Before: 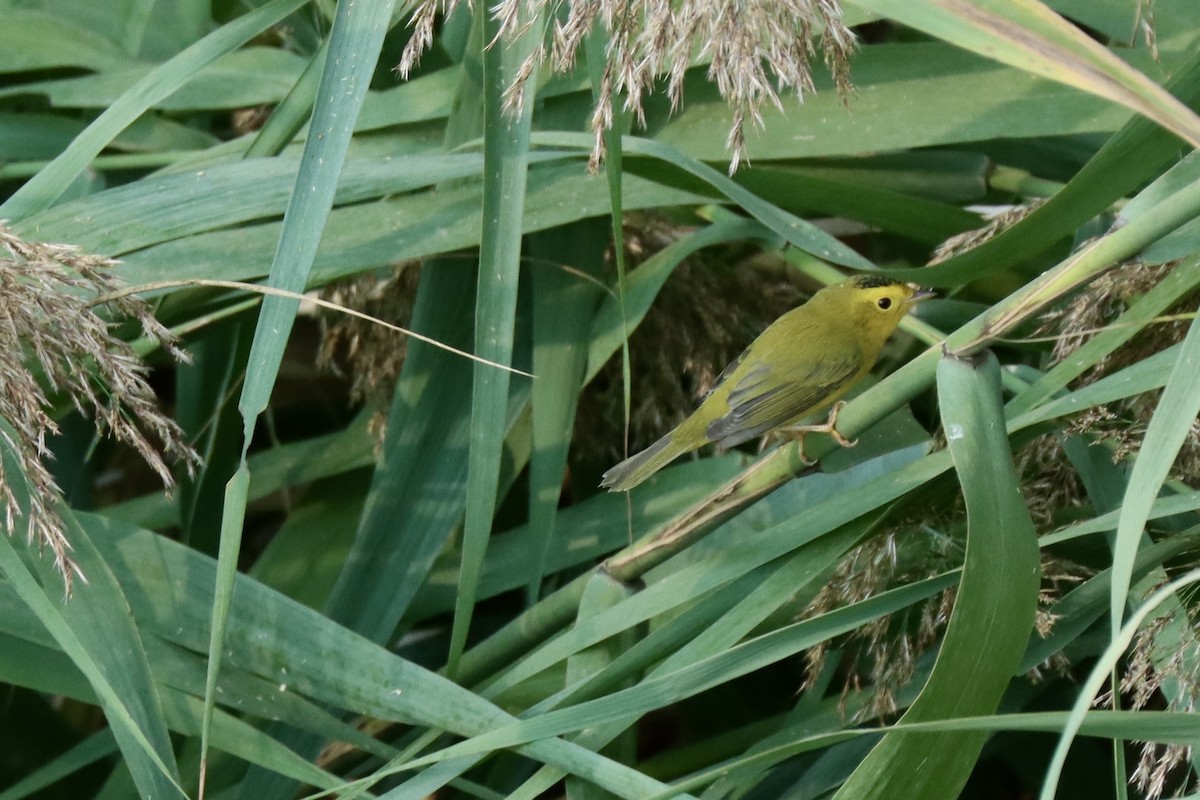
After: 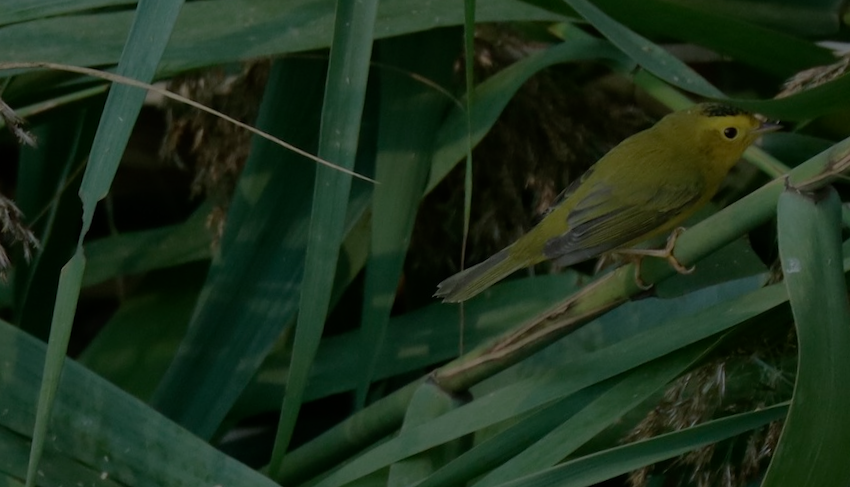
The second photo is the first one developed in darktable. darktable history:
crop and rotate: angle -3.87°, left 9.725%, top 21.265%, right 12.391%, bottom 11.774%
exposure: exposure -2.097 EV, compensate highlight preservation false
